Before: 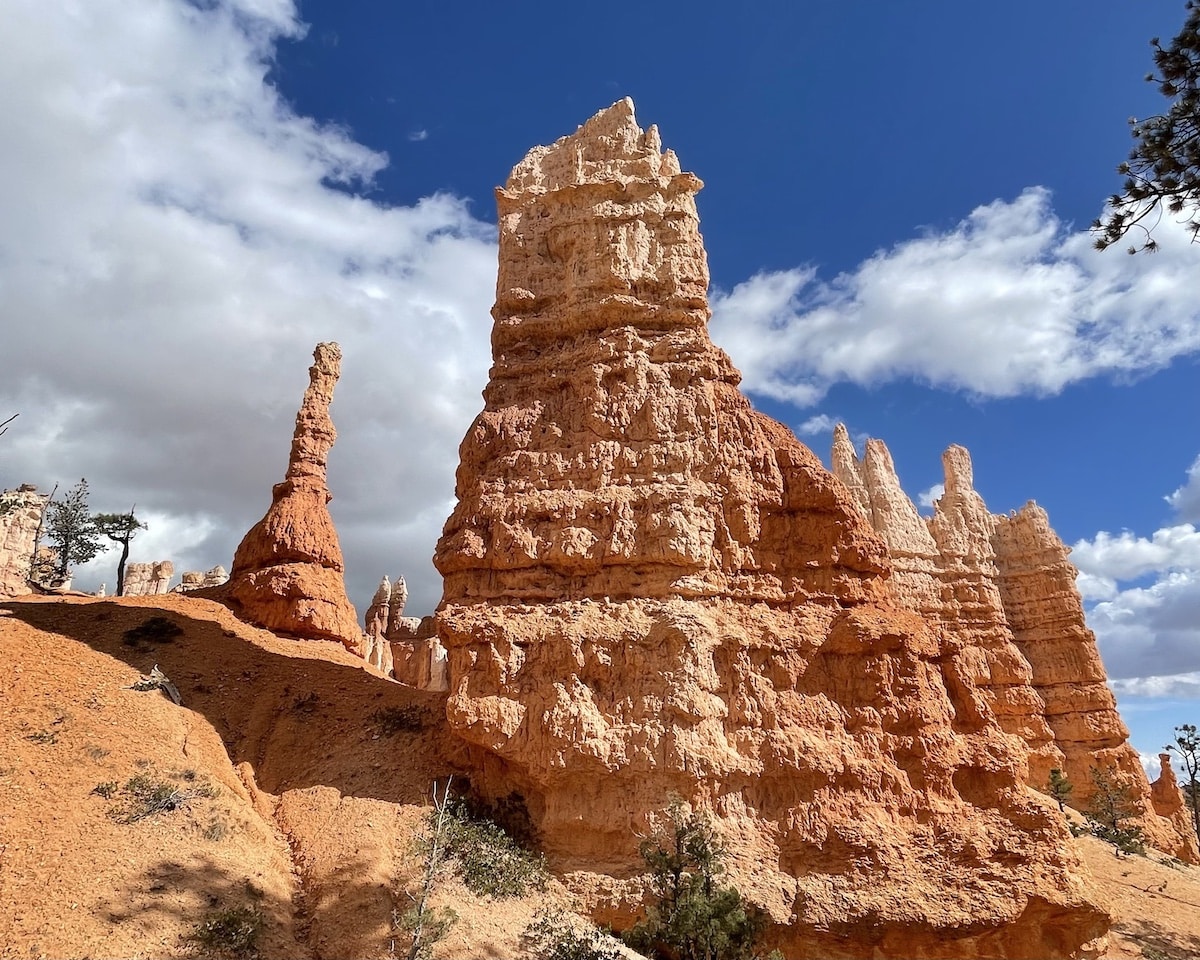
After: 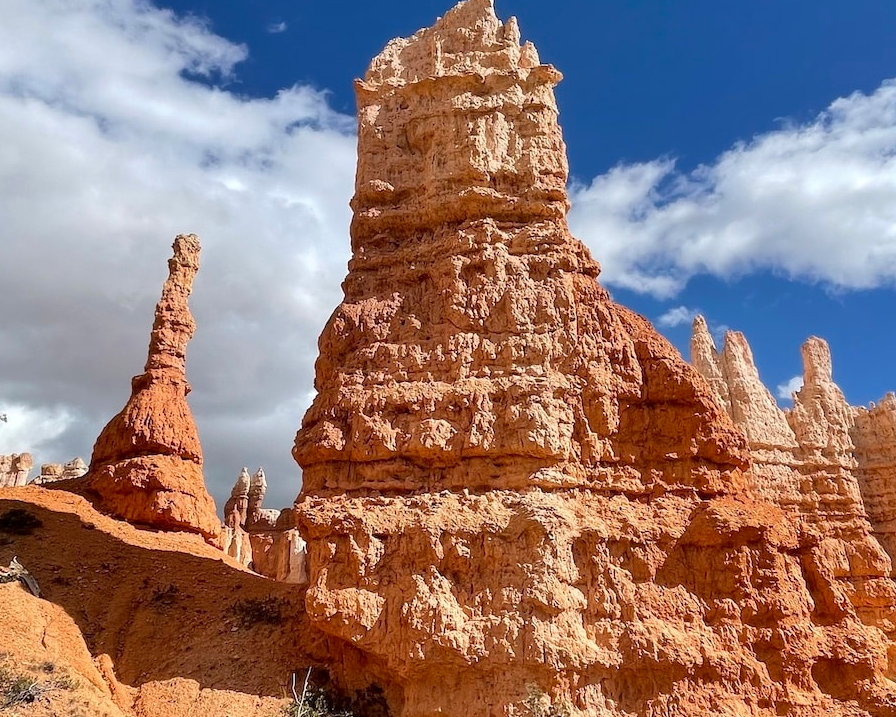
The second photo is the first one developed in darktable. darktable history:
crop and rotate: left 11.831%, top 11.346%, right 13.429%, bottom 13.899%
exposure: black level correction 0.001, exposure 0.014 EV, compensate highlight preservation false
